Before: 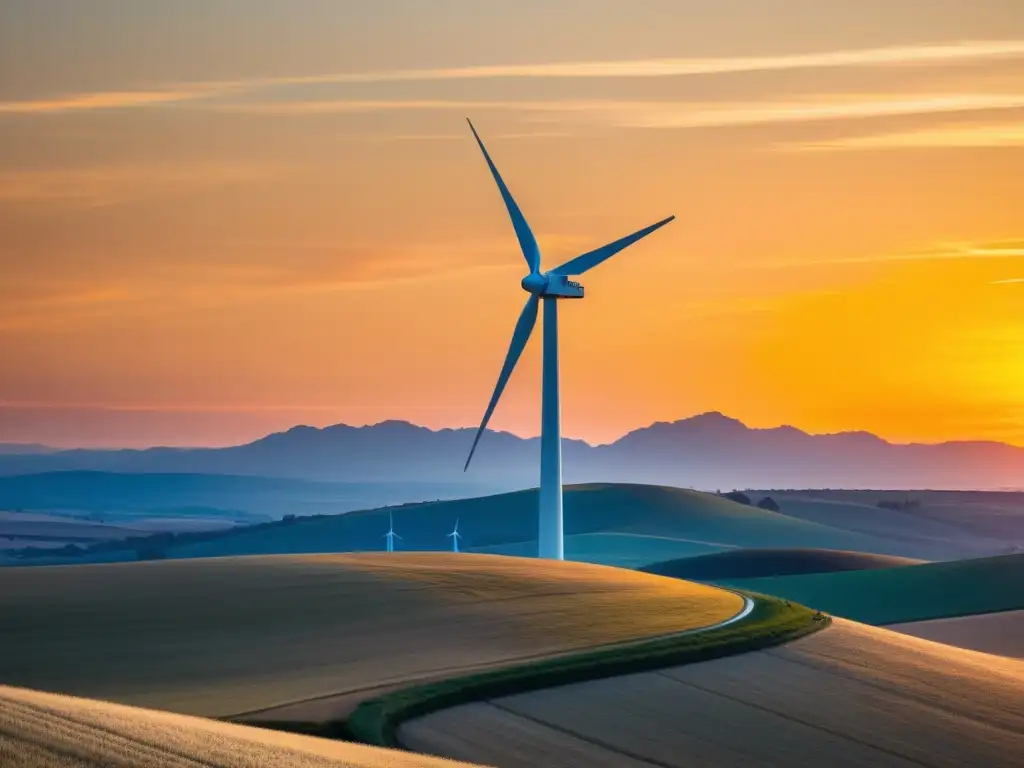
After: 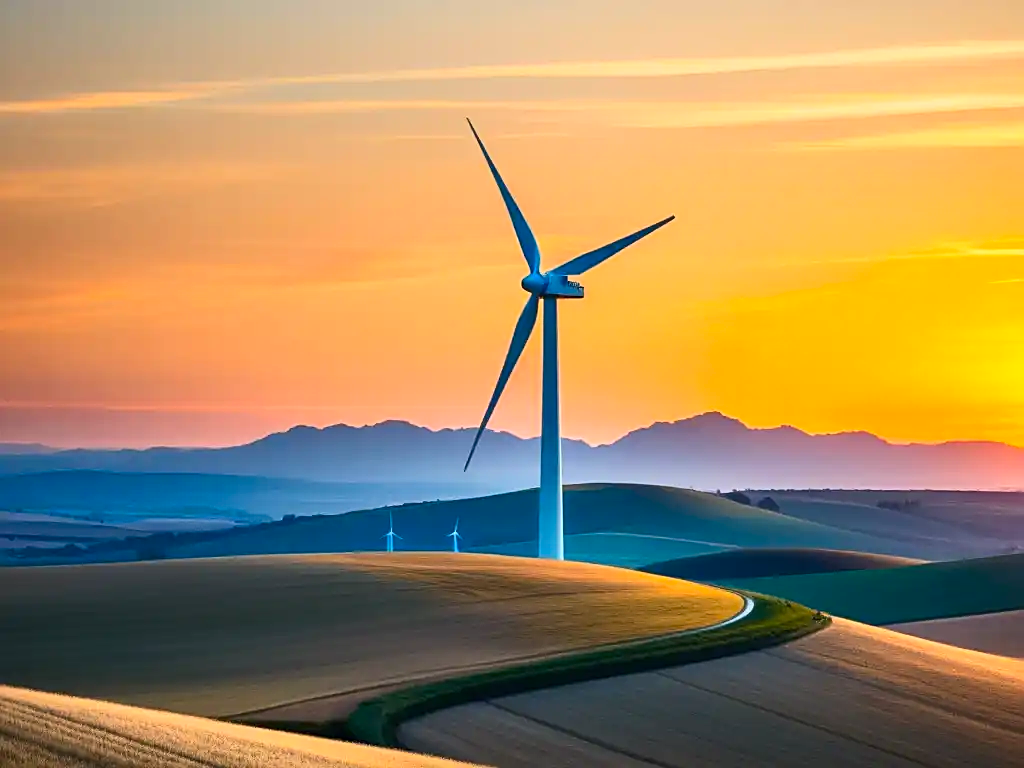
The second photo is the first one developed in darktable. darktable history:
sharpen: on, module defaults
contrast brightness saturation: contrast 0.23, brightness 0.1, saturation 0.29
